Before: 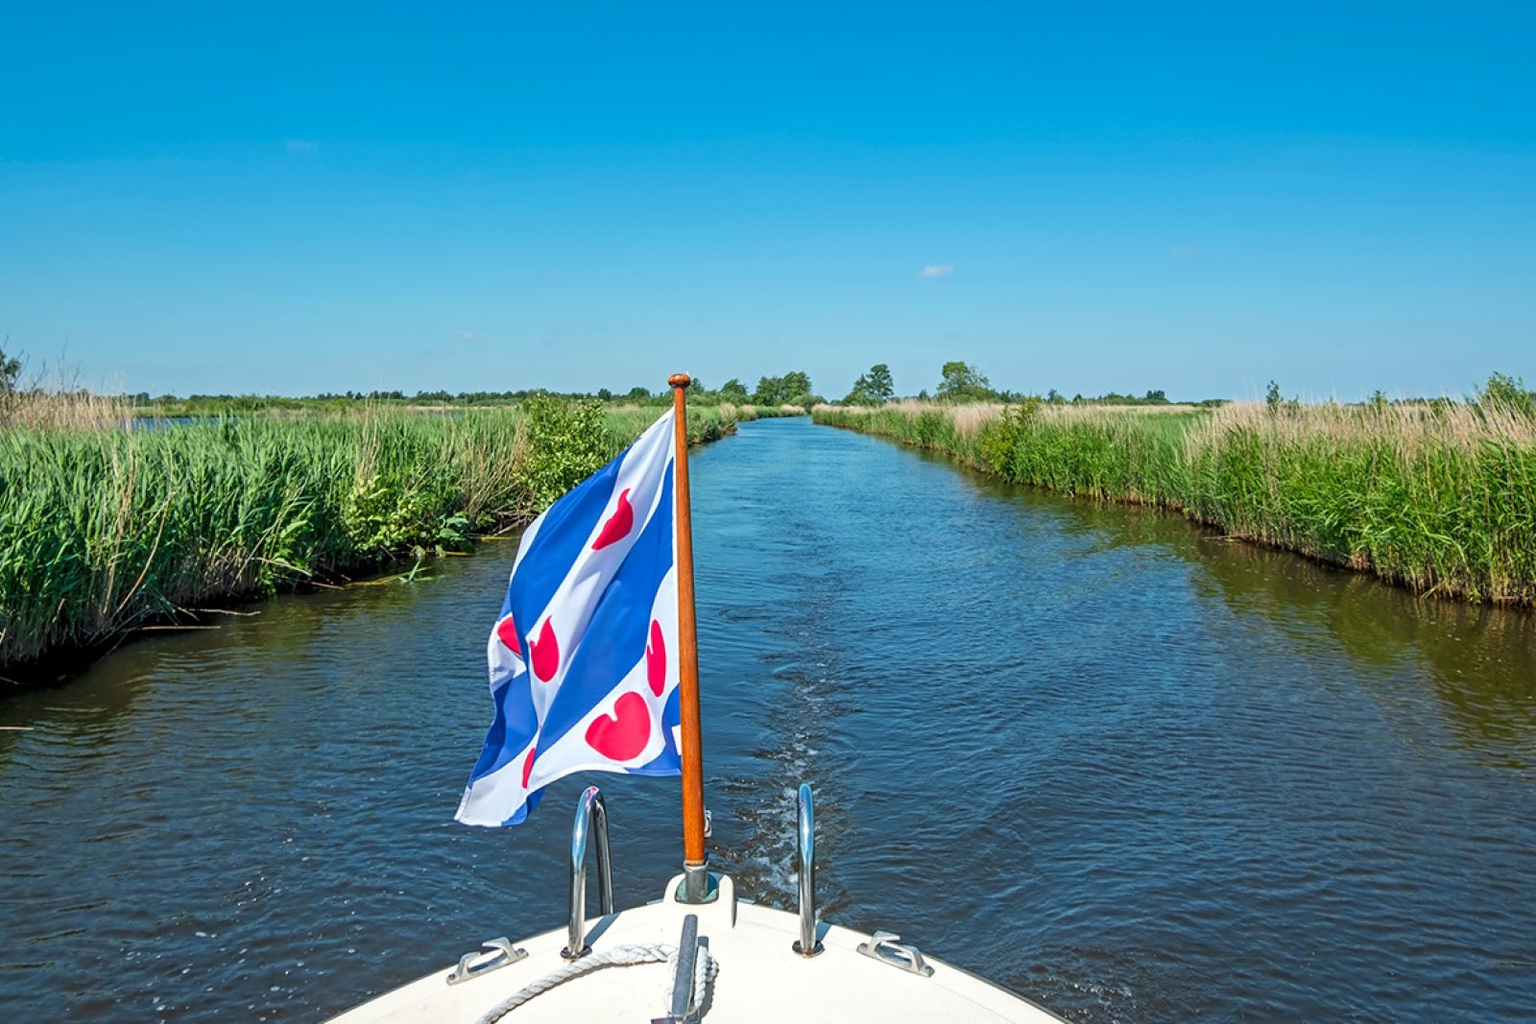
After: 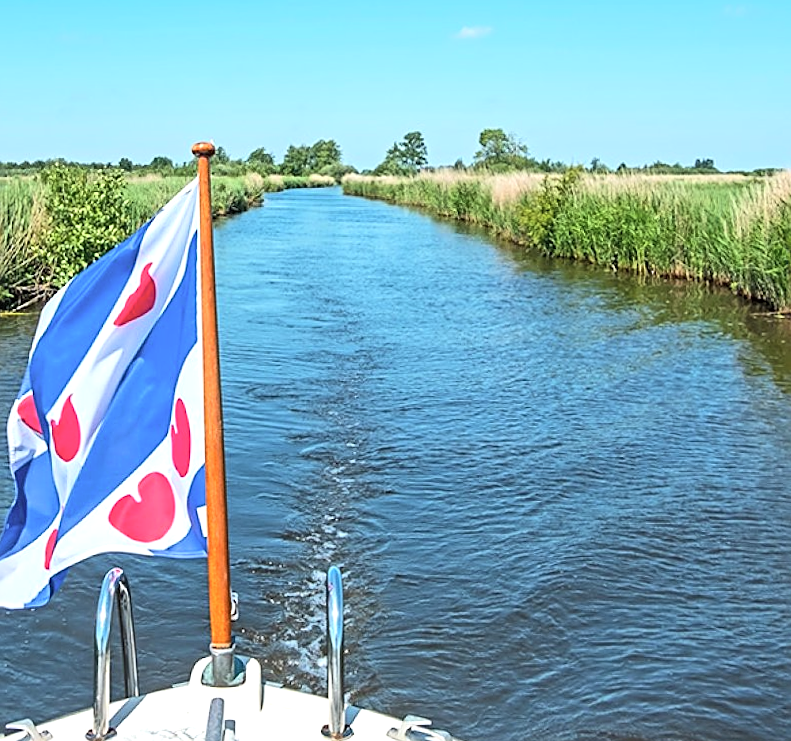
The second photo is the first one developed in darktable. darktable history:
contrast brightness saturation: contrast 0.14, brightness 0.21
sharpen: on, module defaults
crop: left 31.379%, top 24.658%, right 20.326%, bottom 6.628%
tone equalizer: -8 EV -0.417 EV, -7 EV -0.389 EV, -6 EV -0.333 EV, -5 EV -0.222 EV, -3 EV 0.222 EV, -2 EV 0.333 EV, -1 EV 0.389 EV, +0 EV 0.417 EV, edges refinement/feathering 500, mask exposure compensation -1.57 EV, preserve details no
rotate and perspective: lens shift (vertical) 0.048, lens shift (horizontal) -0.024, automatic cropping off
